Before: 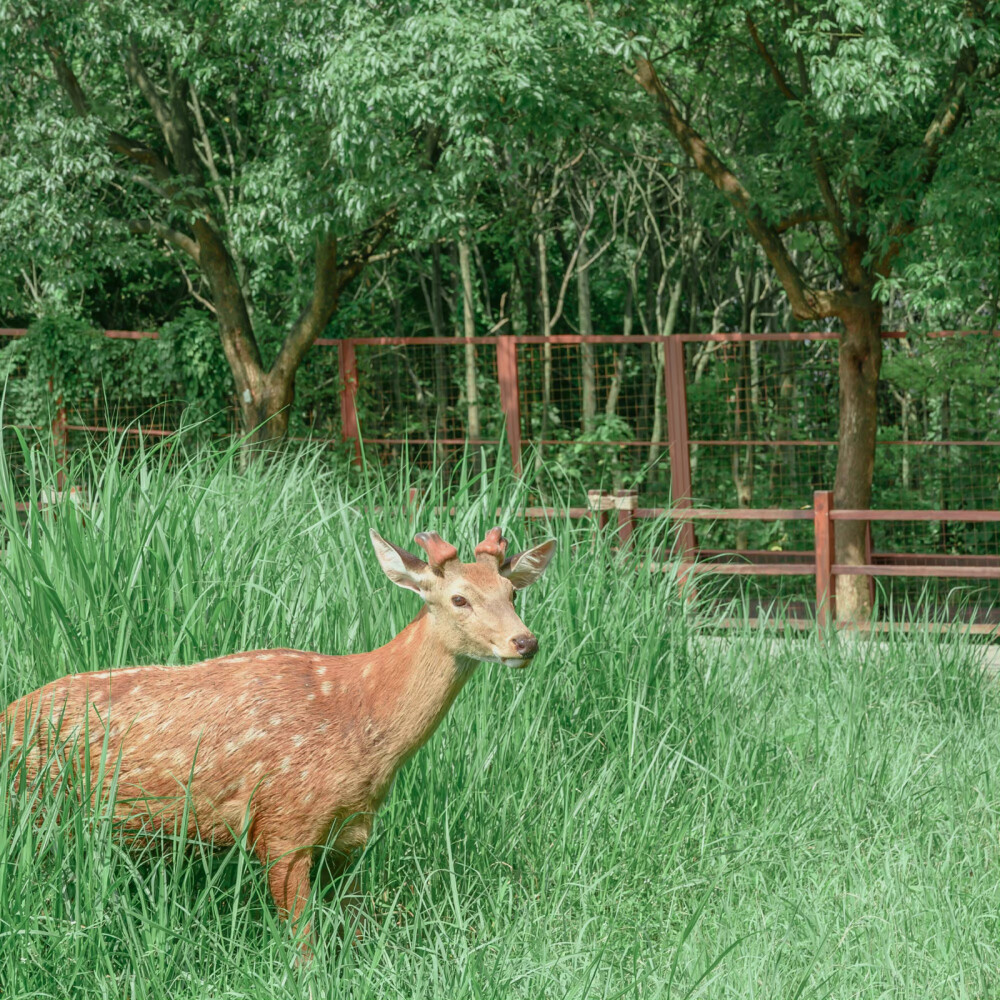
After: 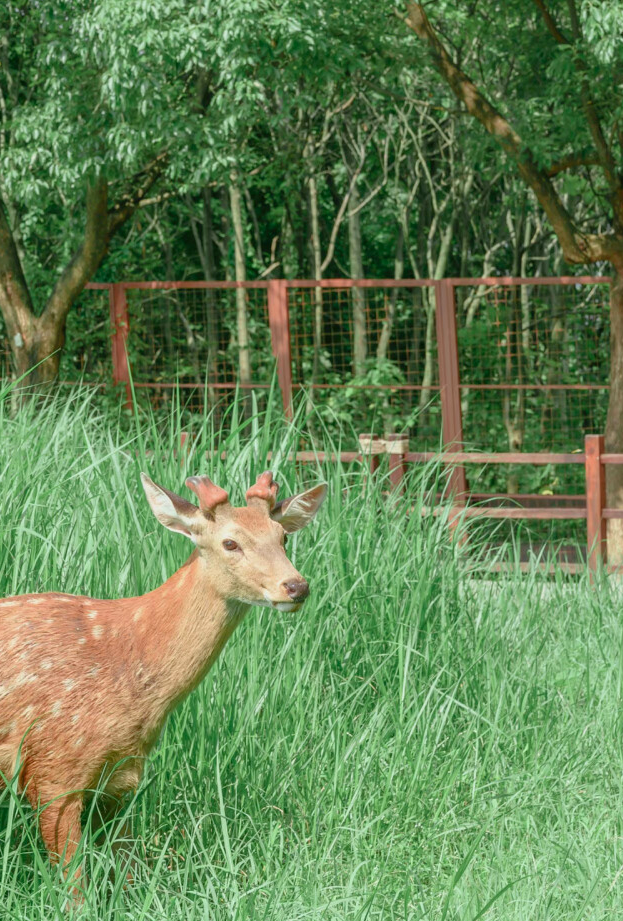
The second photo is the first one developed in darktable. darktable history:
levels: levels [0, 0.478, 1]
crop and rotate: left 22.918%, top 5.629%, right 14.711%, bottom 2.247%
